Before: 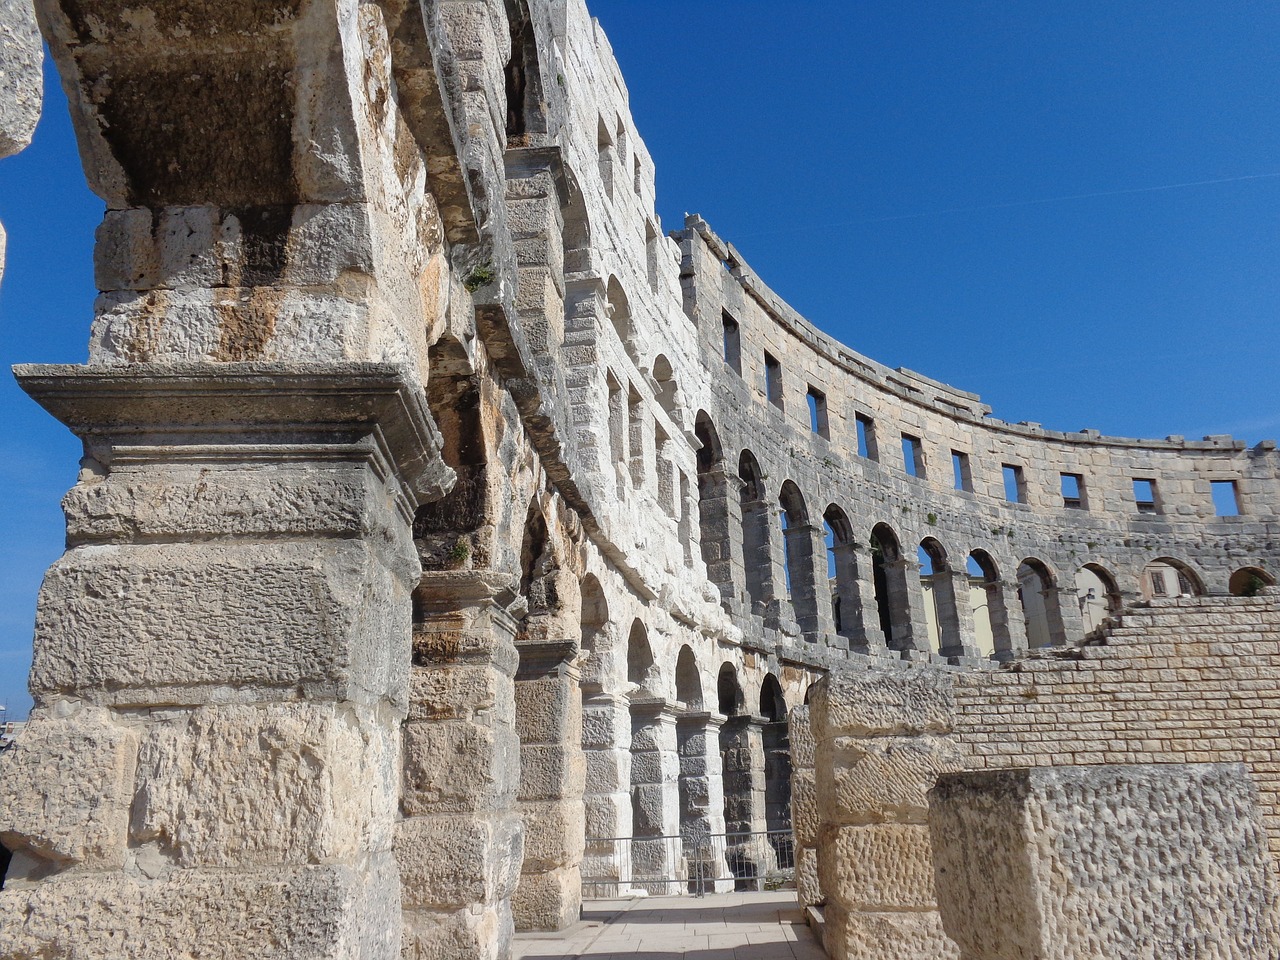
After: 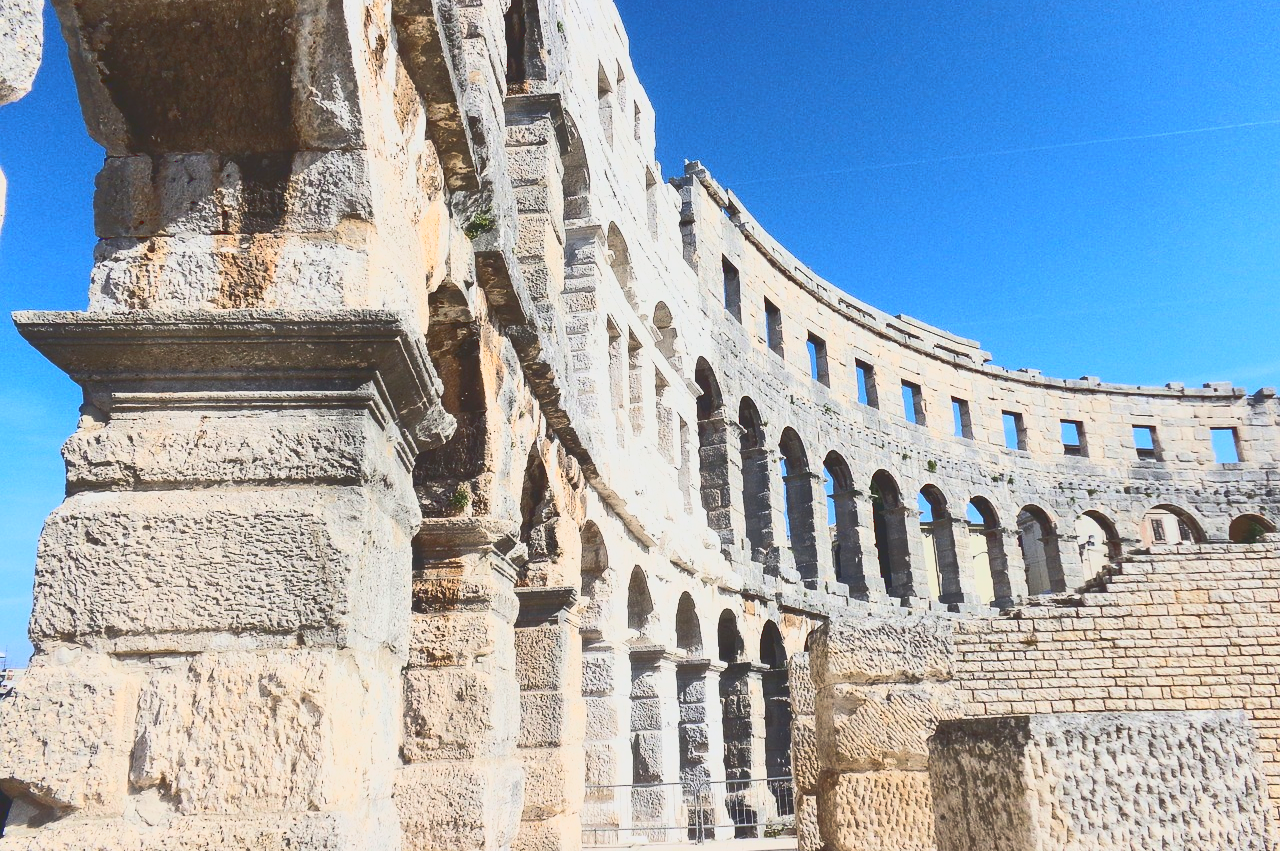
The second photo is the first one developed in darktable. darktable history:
contrast brightness saturation: contrast -0.126
base curve: curves: ch0 [(0, 0.015) (0.085, 0.116) (0.134, 0.298) (0.19, 0.545) (0.296, 0.764) (0.599, 0.982) (1, 1)]
crop and rotate: top 5.607%, bottom 5.701%
